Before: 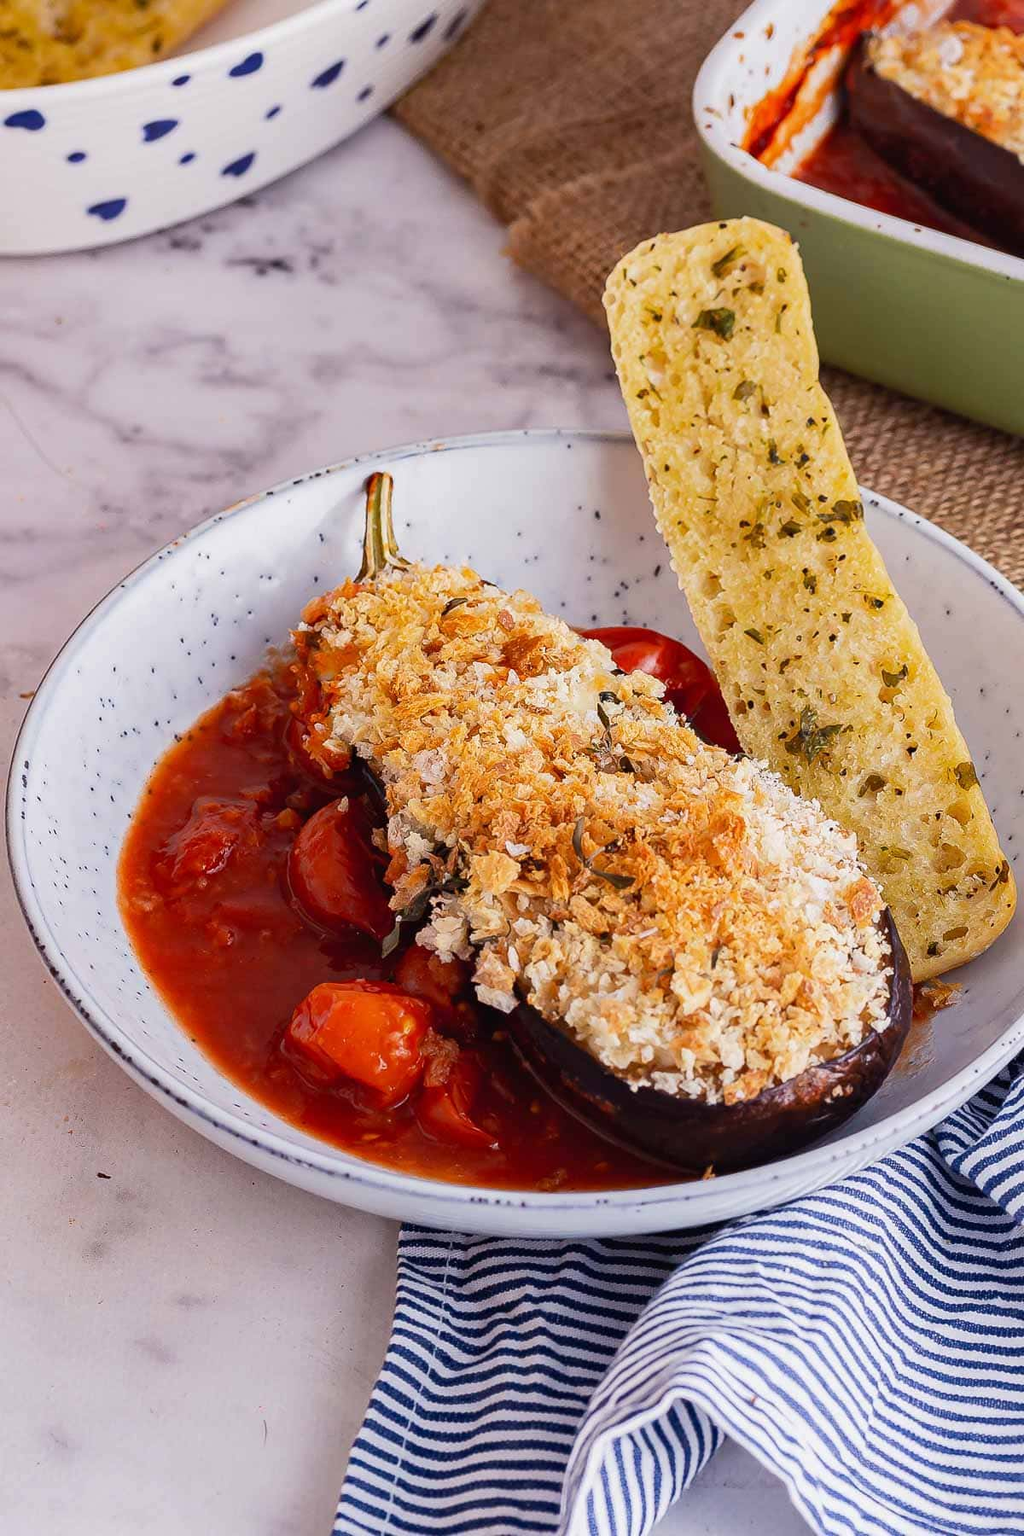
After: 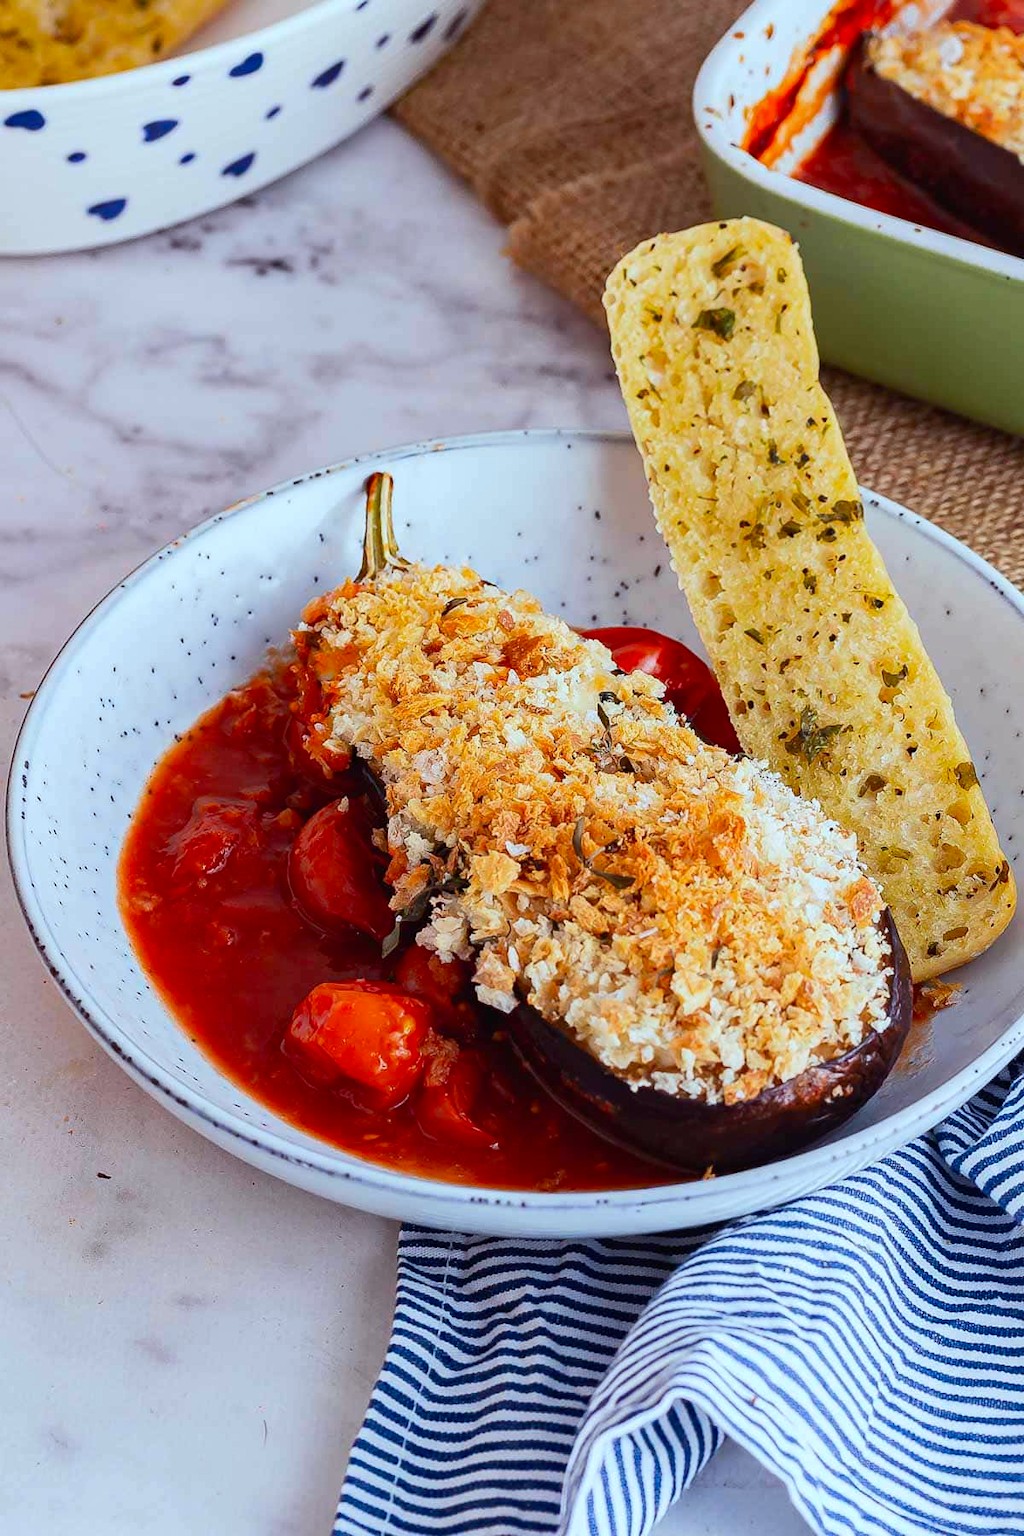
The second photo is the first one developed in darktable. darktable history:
color correction: highlights a* -10.04, highlights b* -10.37
contrast brightness saturation: contrast 0.08, saturation 0.2
